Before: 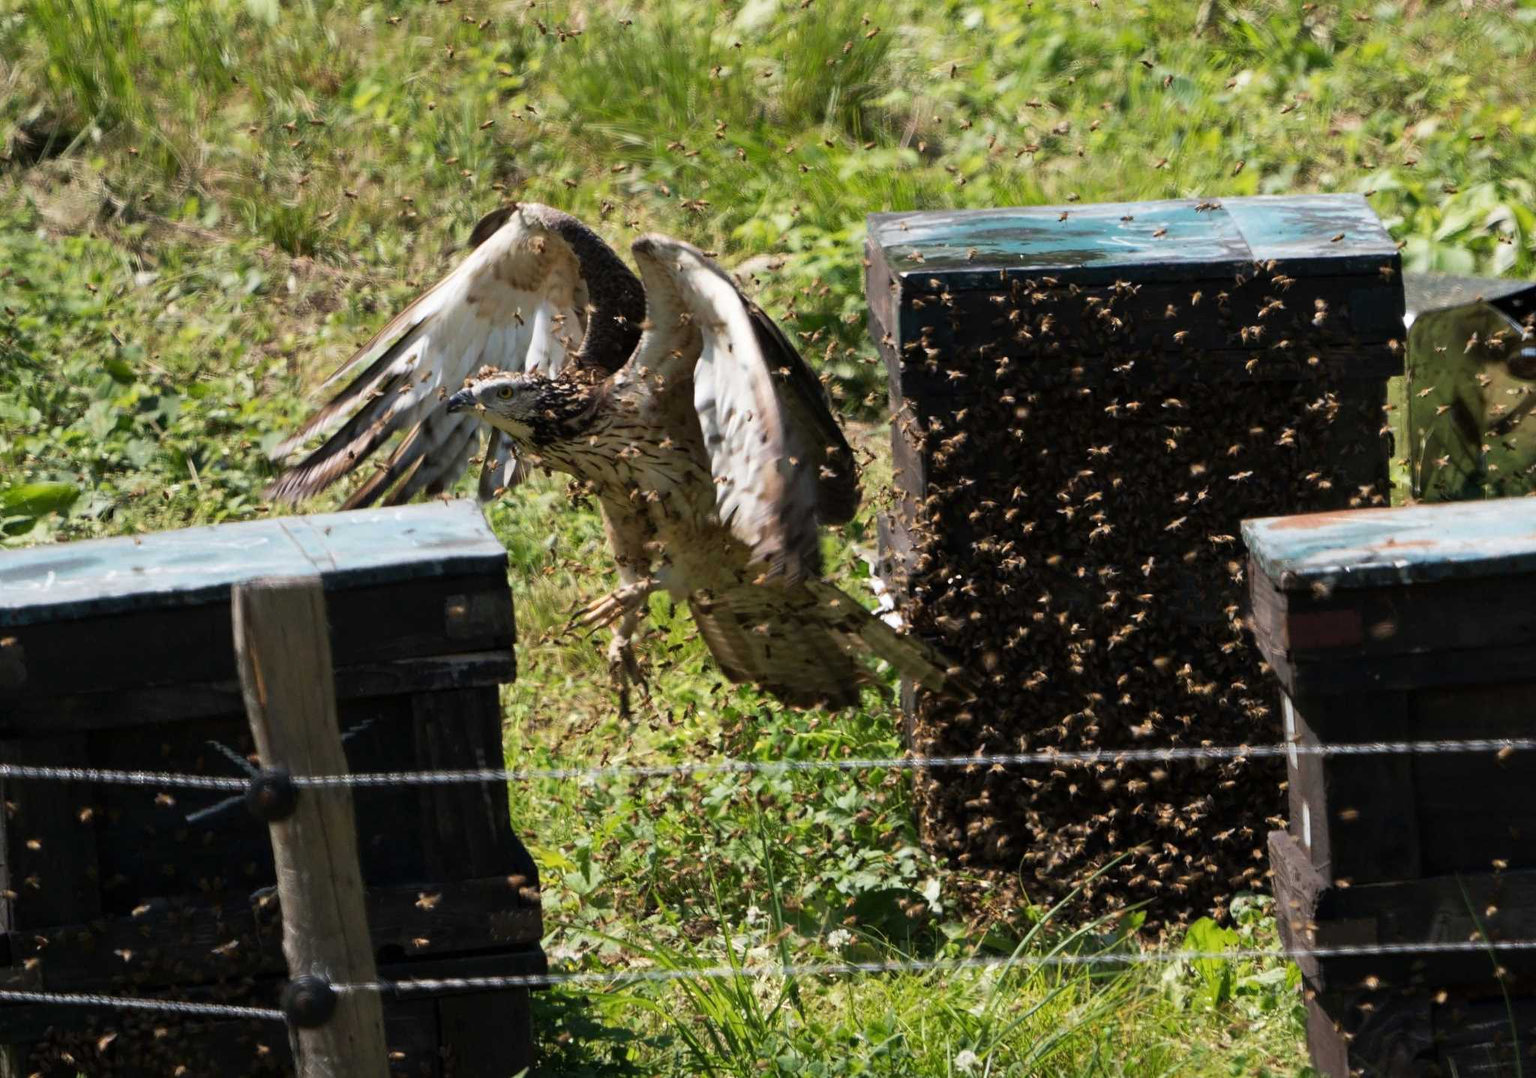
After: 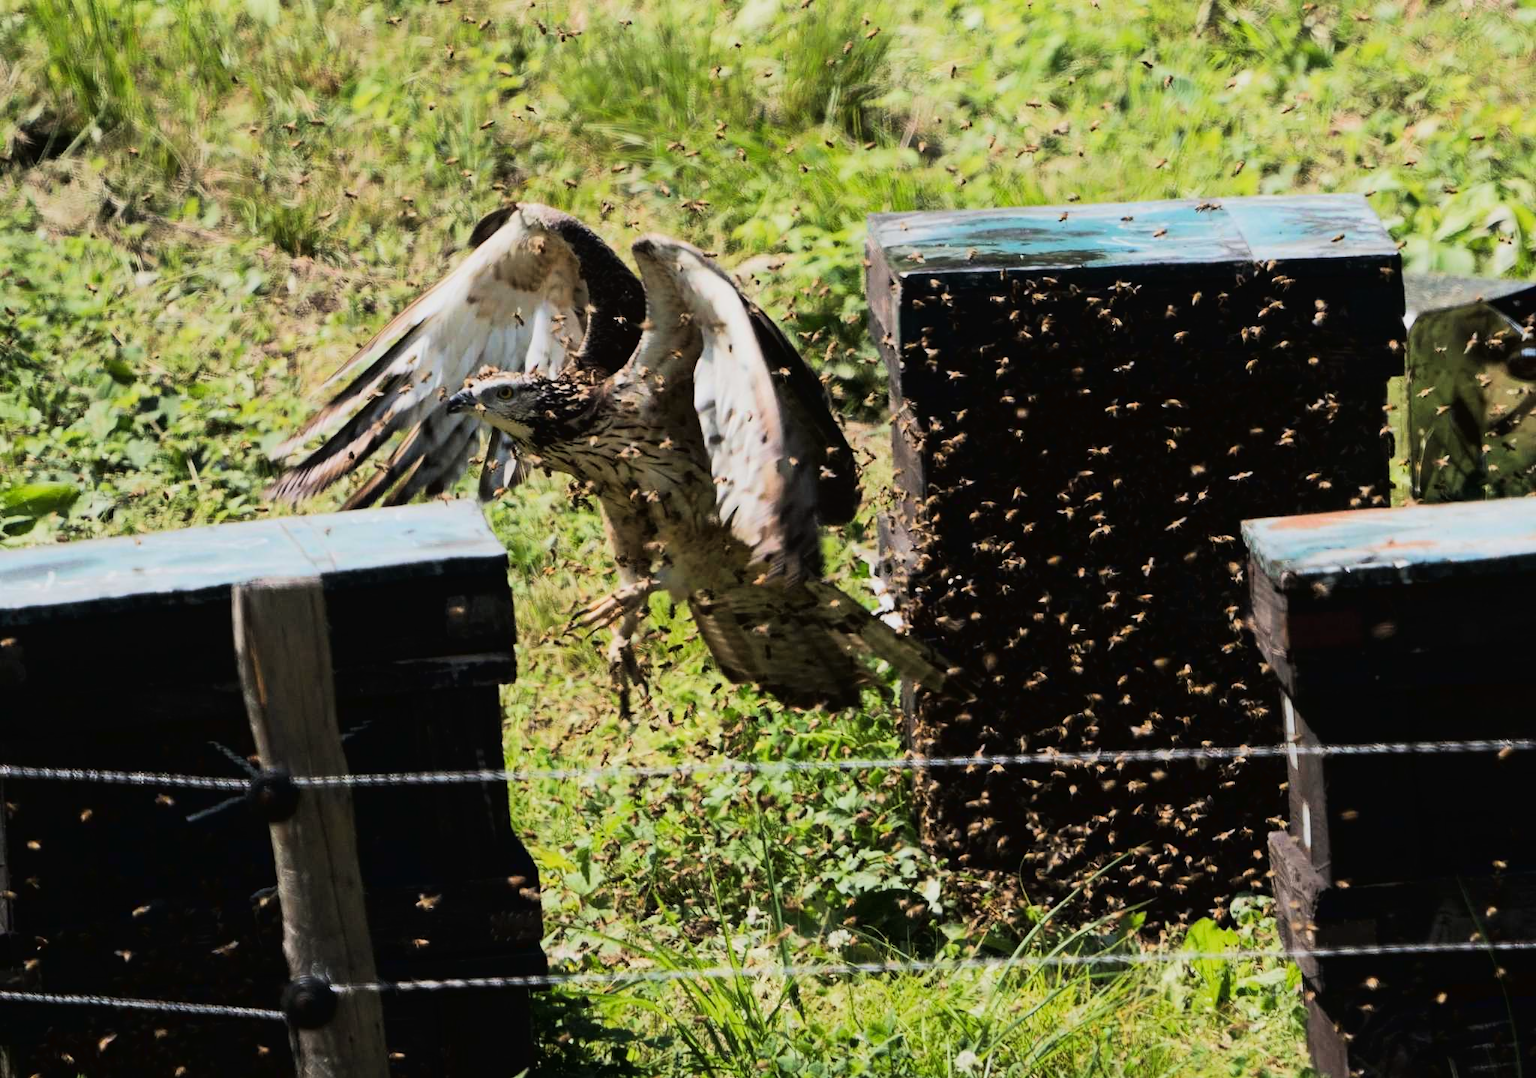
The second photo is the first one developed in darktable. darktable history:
tone curve: curves: ch0 [(0, 0.017) (0.091, 0.04) (0.296, 0.276) (0.439, 0.482) (0.64, 0.729) (0.785, 0.817) (0.995, 0.917)]; ch1 [(0, 0) (0.384, 0.365) (0.463, 0.447) (0.486, 0.474) (0.503, 0.497) (0.526, 0.52) (0.555, 0.564) (0.578, 0.589) (0.638, 0.66) (0.766, 0.773) (1, 1)]; ch2 [(0, 0) (0.374, 0.344) (0.446, 0.443) (0.501, 0.509) (0.528, 0.522) (0.569, 0.593) (0.61, 0.646) (0.666, 0.688) (1, 1)], color space Lab, linked channels, preserve colors none
shadows and highlights: shadows -22.98, highlights 45.75, soften with gaussian
